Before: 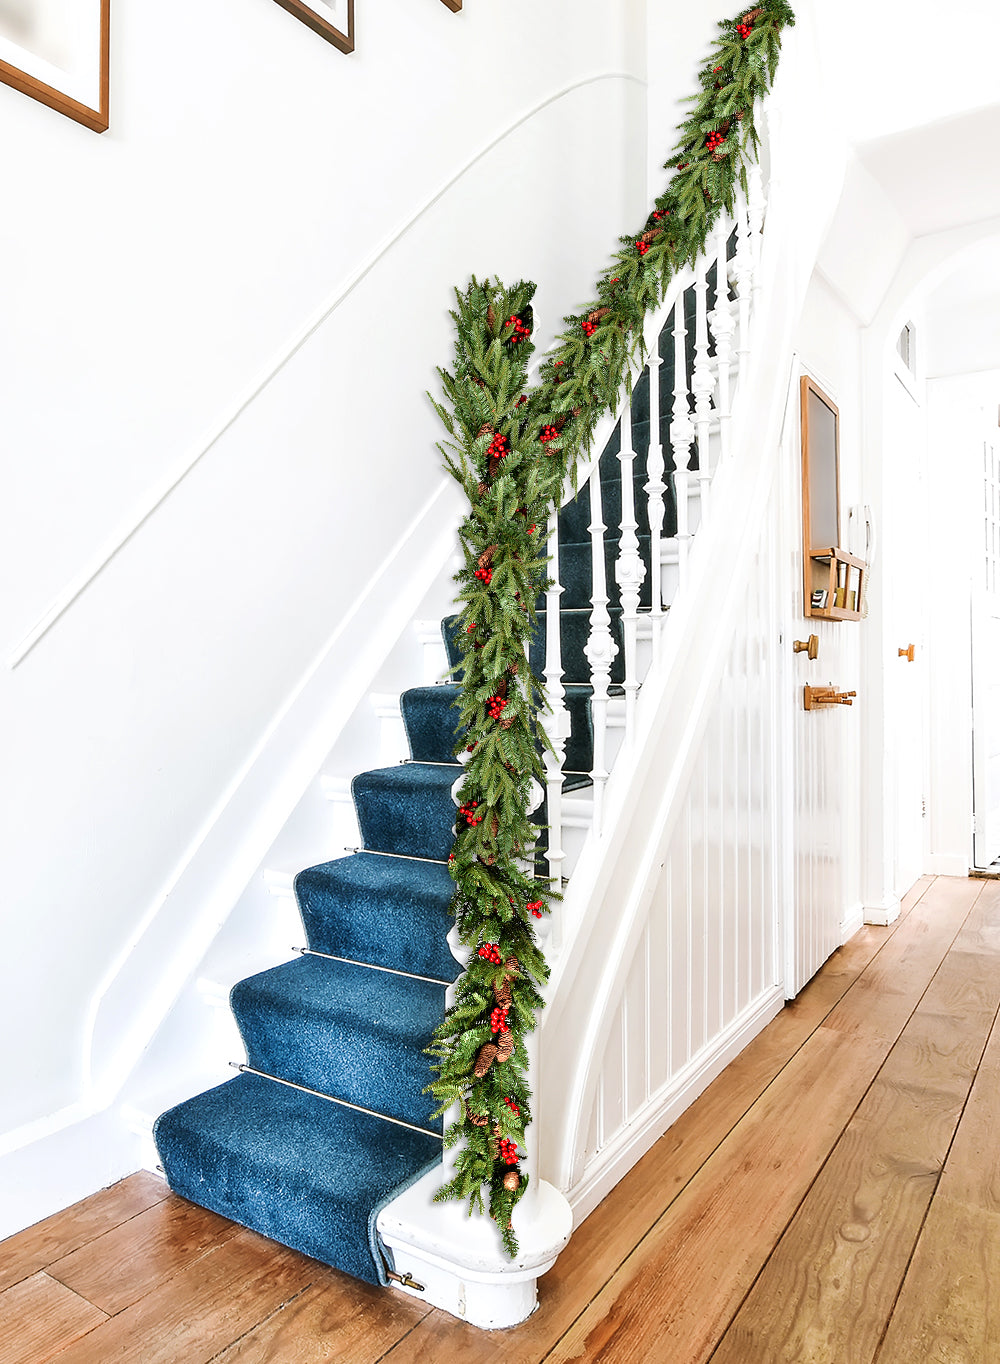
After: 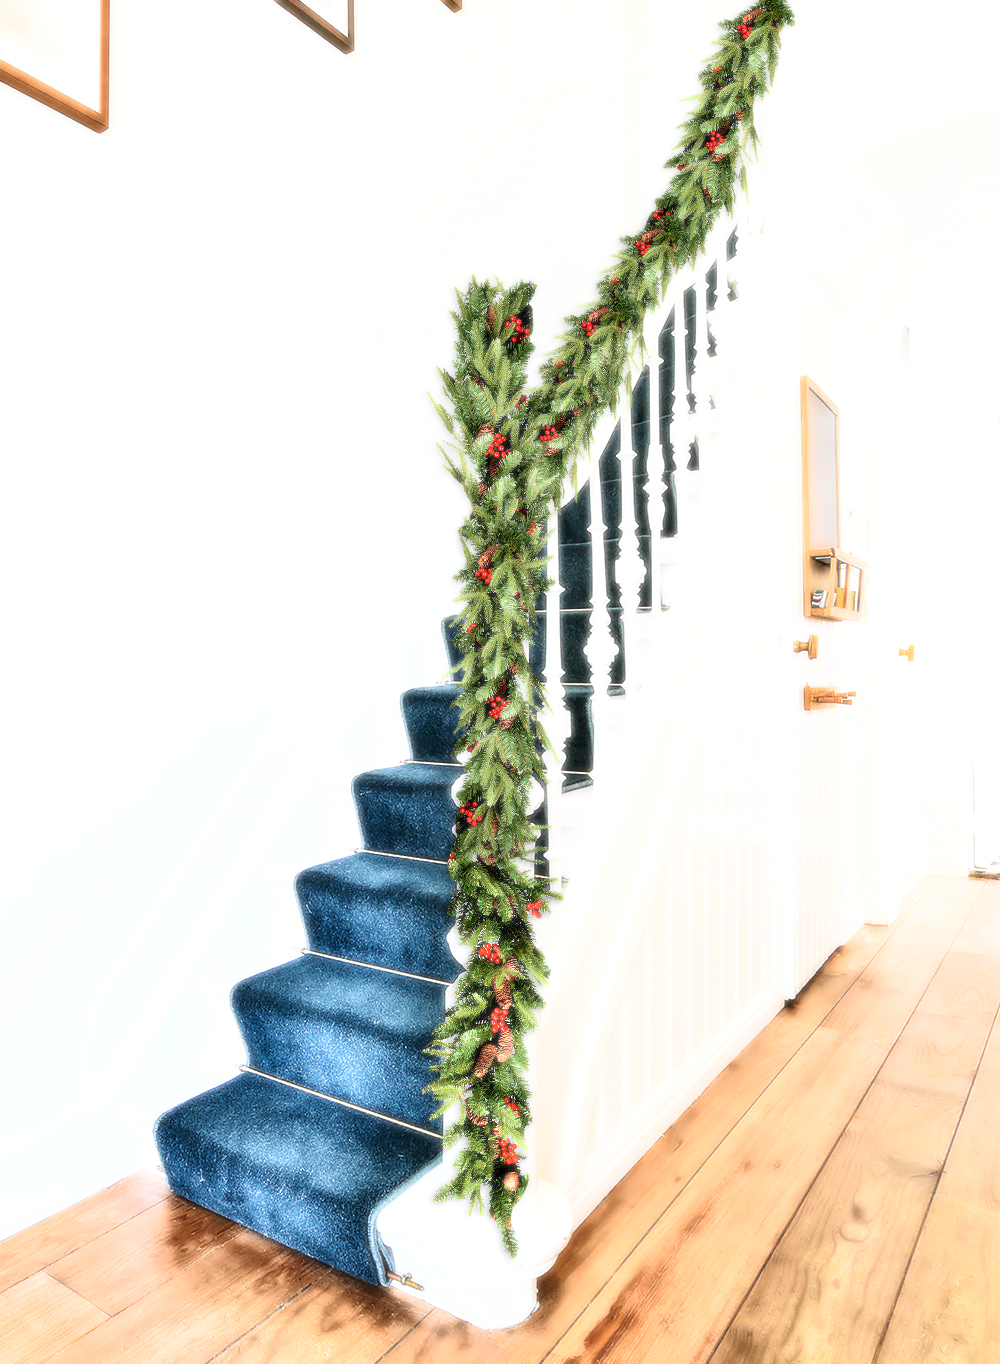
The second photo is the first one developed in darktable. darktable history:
contrast equalizer: octaves 7, y [[0.6 ×6], [0.55 ×6], [0 ×6], [0 ×6], [0 ×6]], mix 0.15
bloom: size 0%, threshold 54.82%, strength 8.31%
